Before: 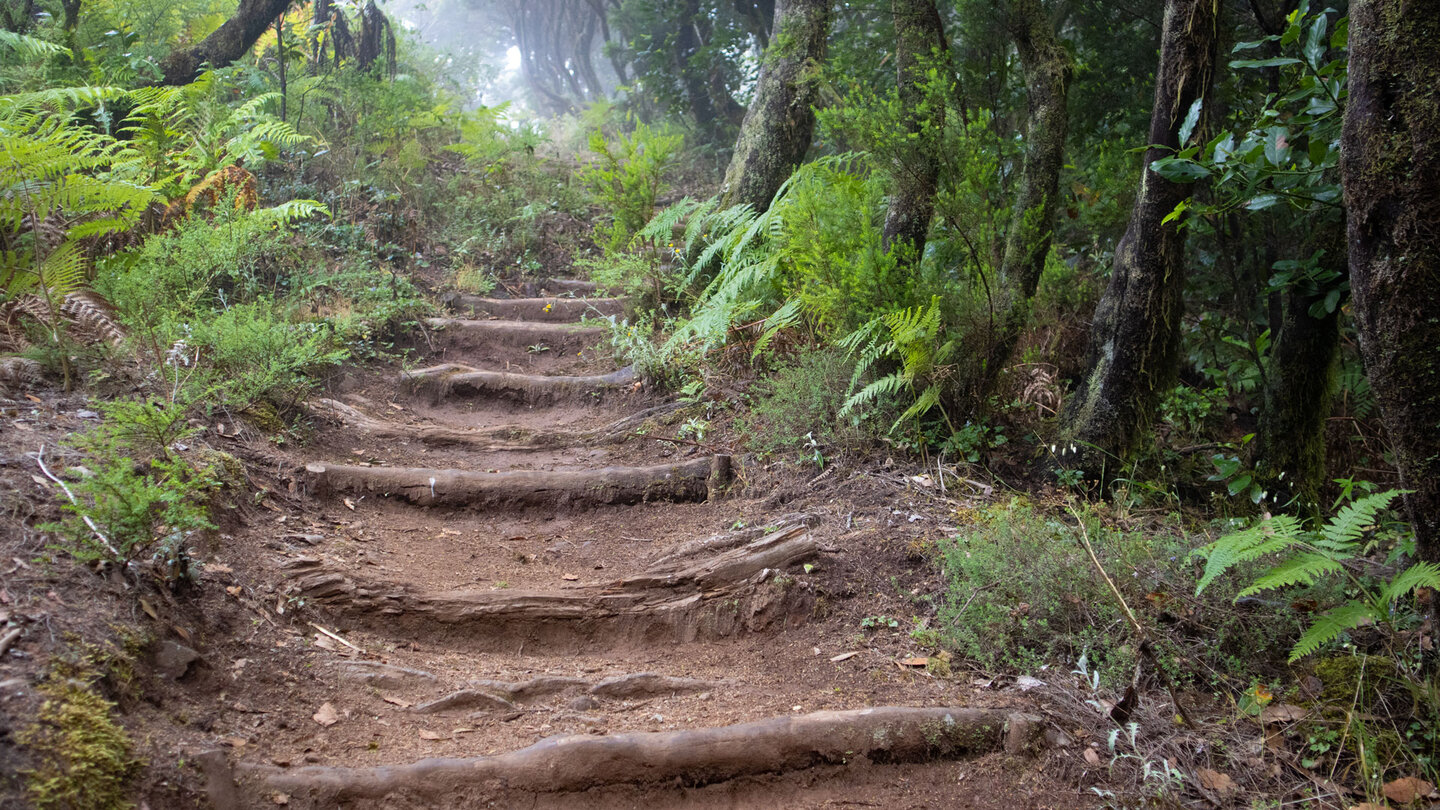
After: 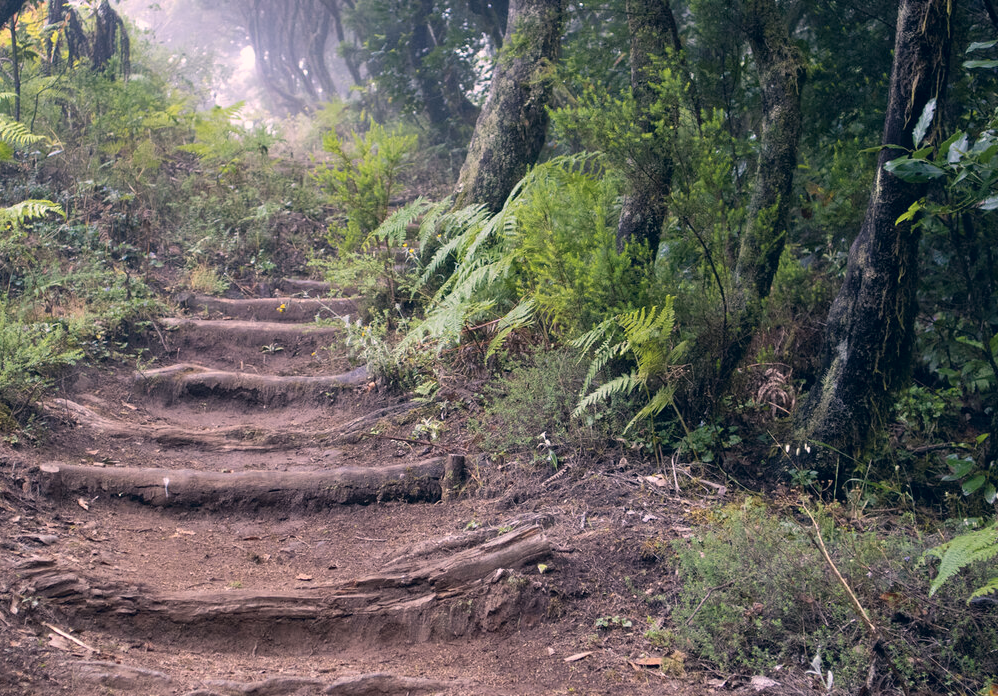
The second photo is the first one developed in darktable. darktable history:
color correction: highlights a* 14.46, highlights b* 5.85, shadows a* -5.53, shadows b* -15.24, saturation 0.85
crop: left 18.479%, right 12.2%, bottom 13.971%
